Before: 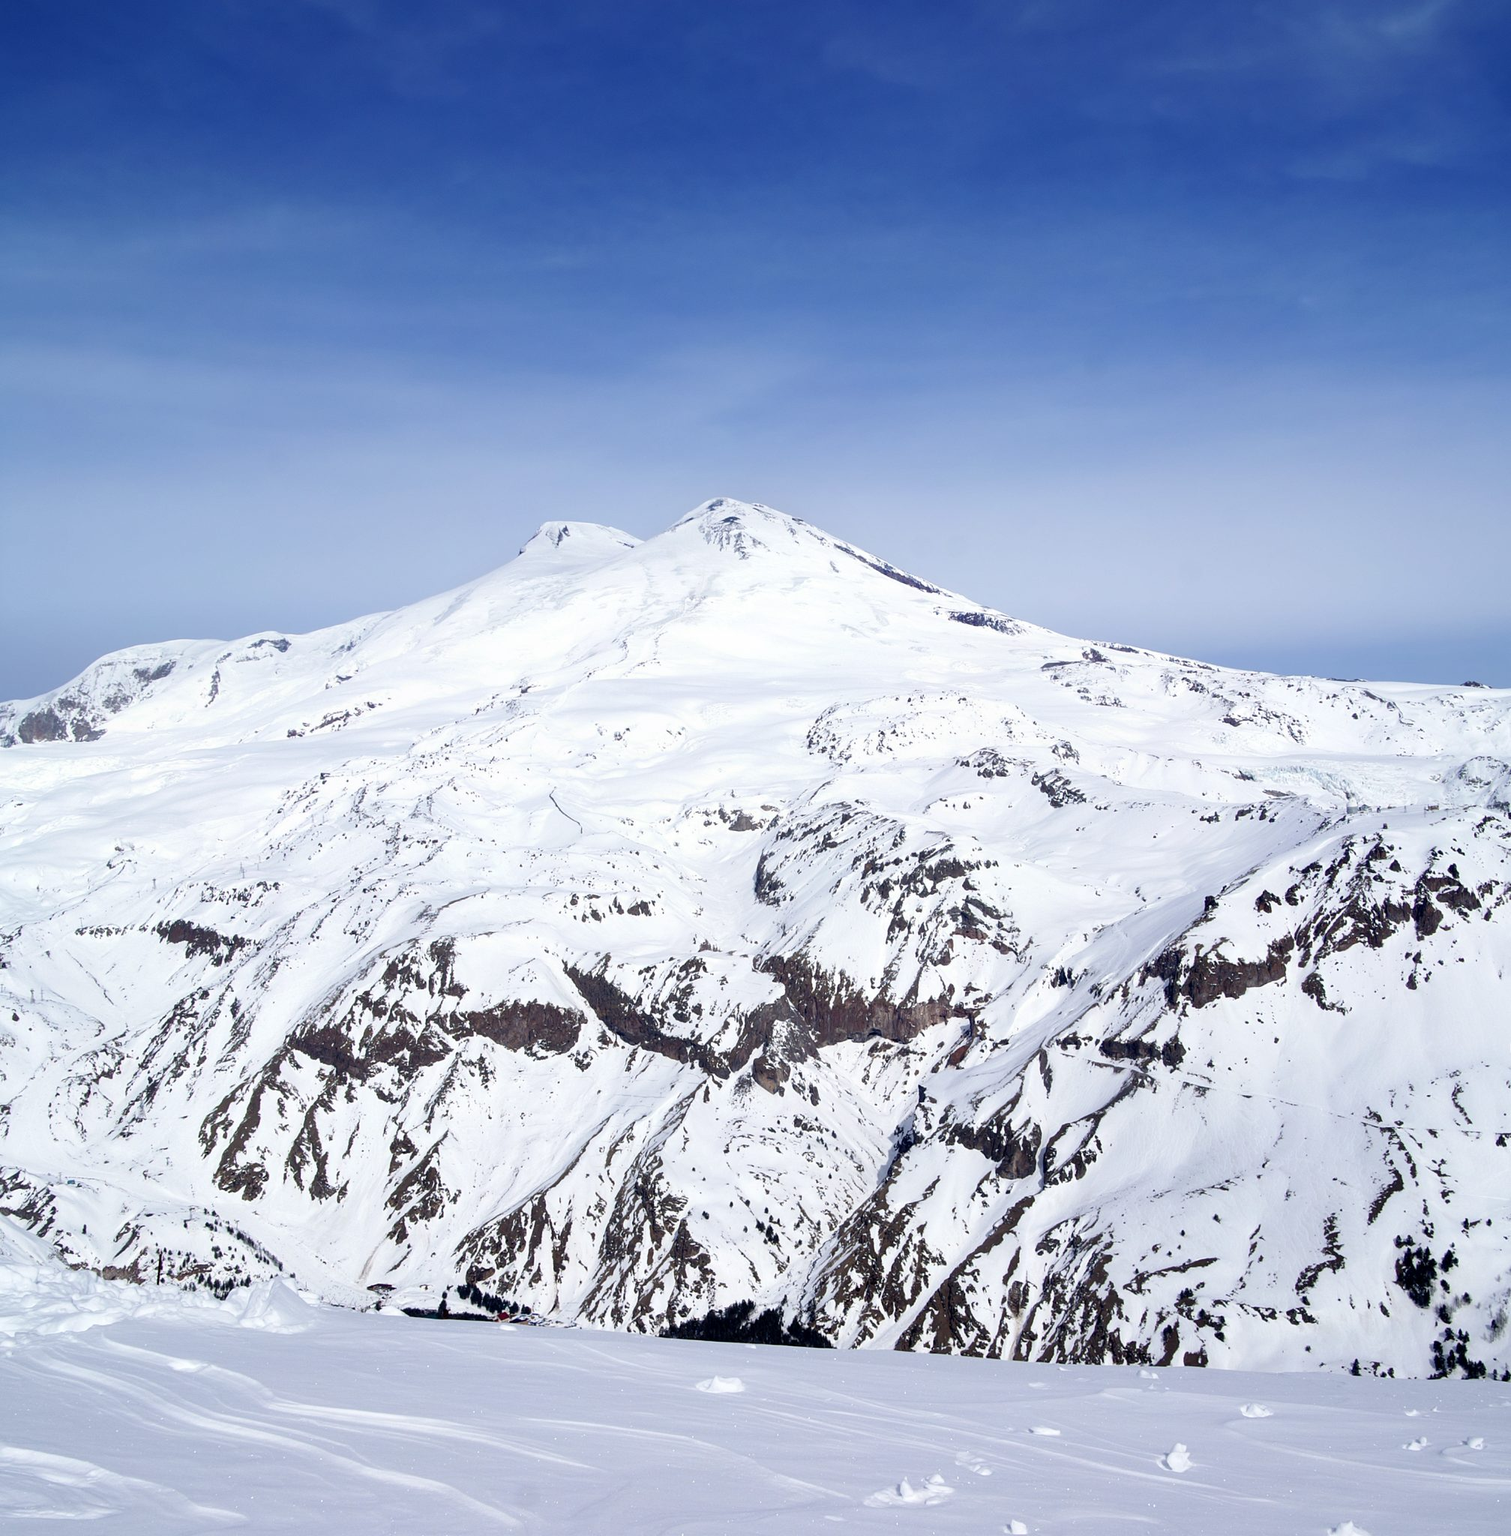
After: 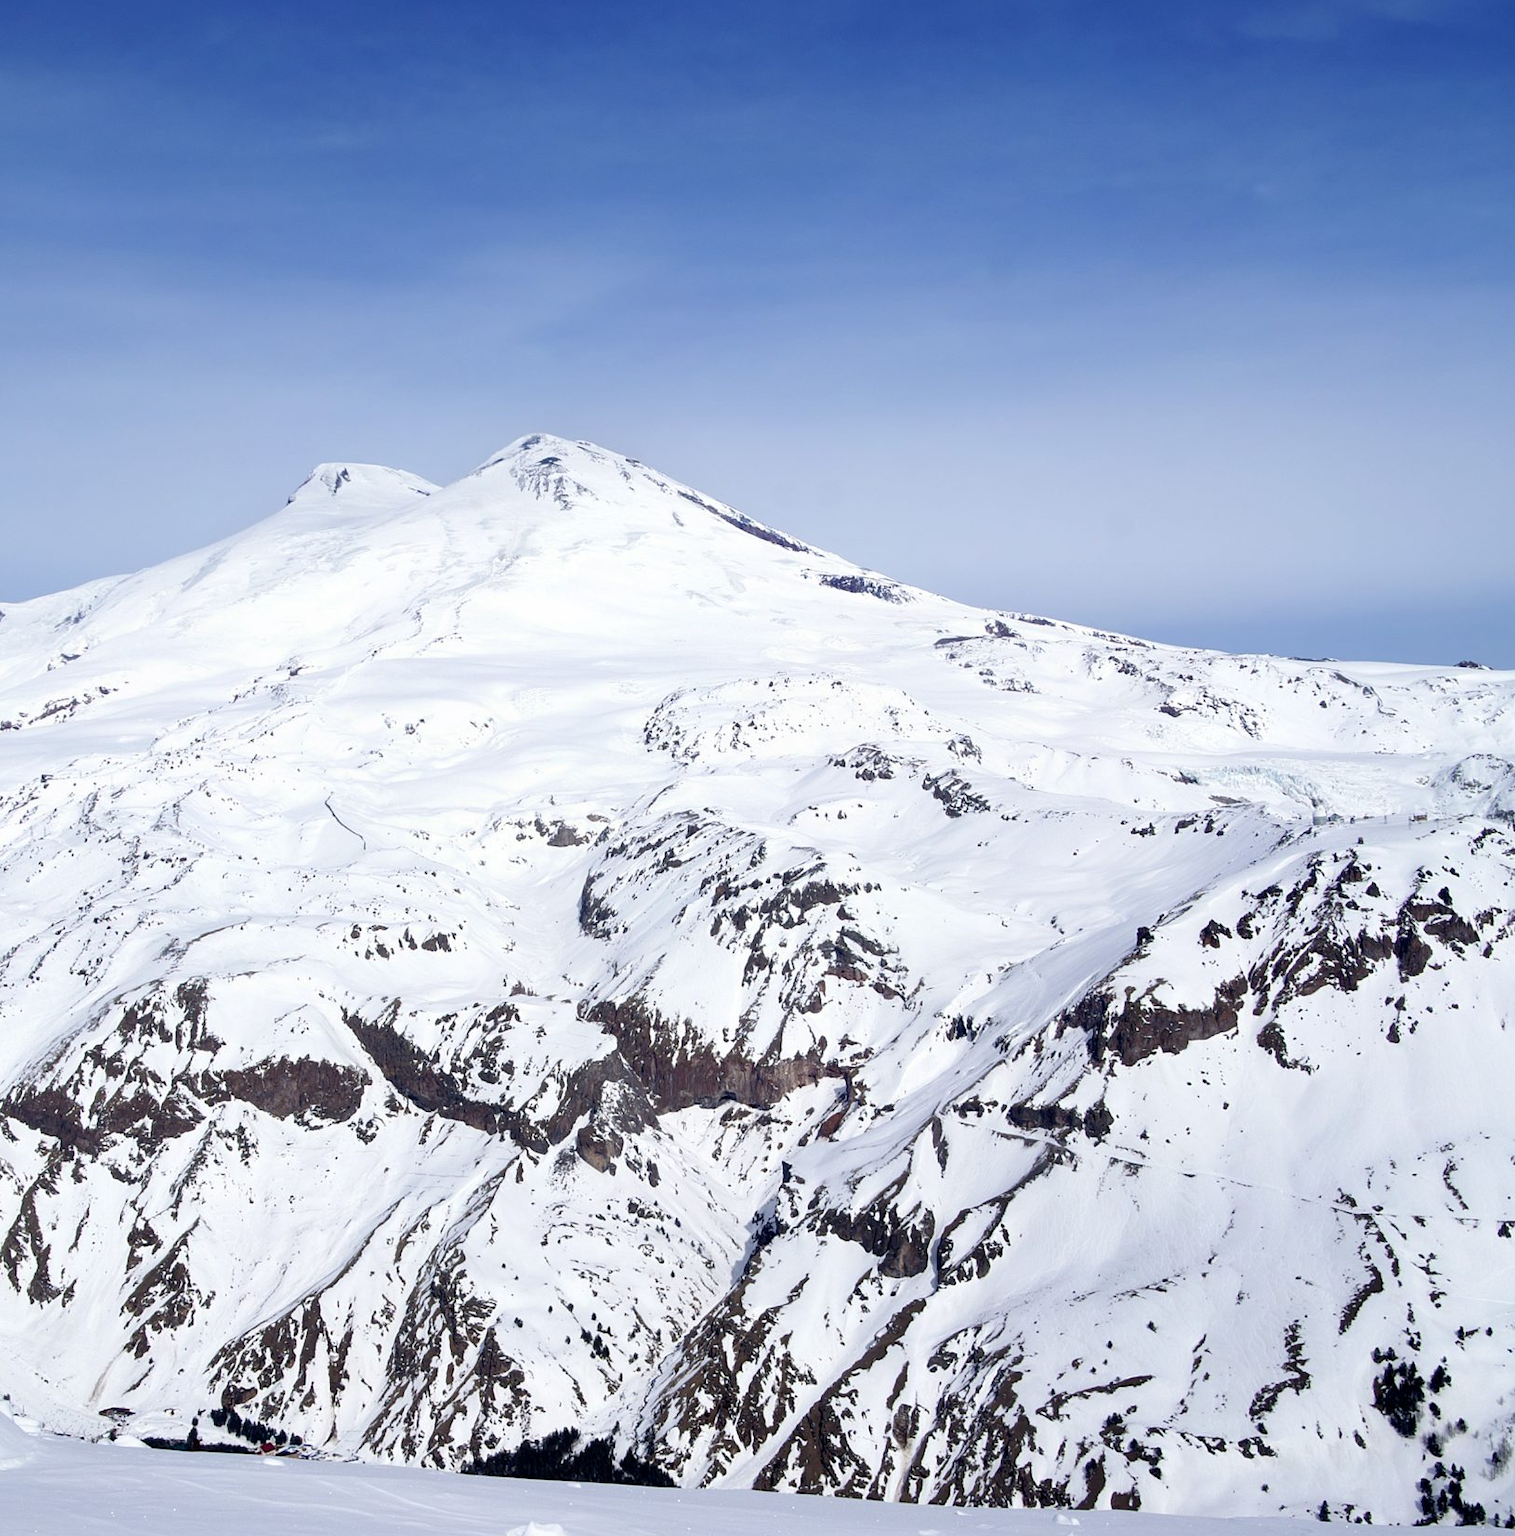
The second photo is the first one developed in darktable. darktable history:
crop: left 19.037%, top 9.656%, right 0%, bottom 9.606%
